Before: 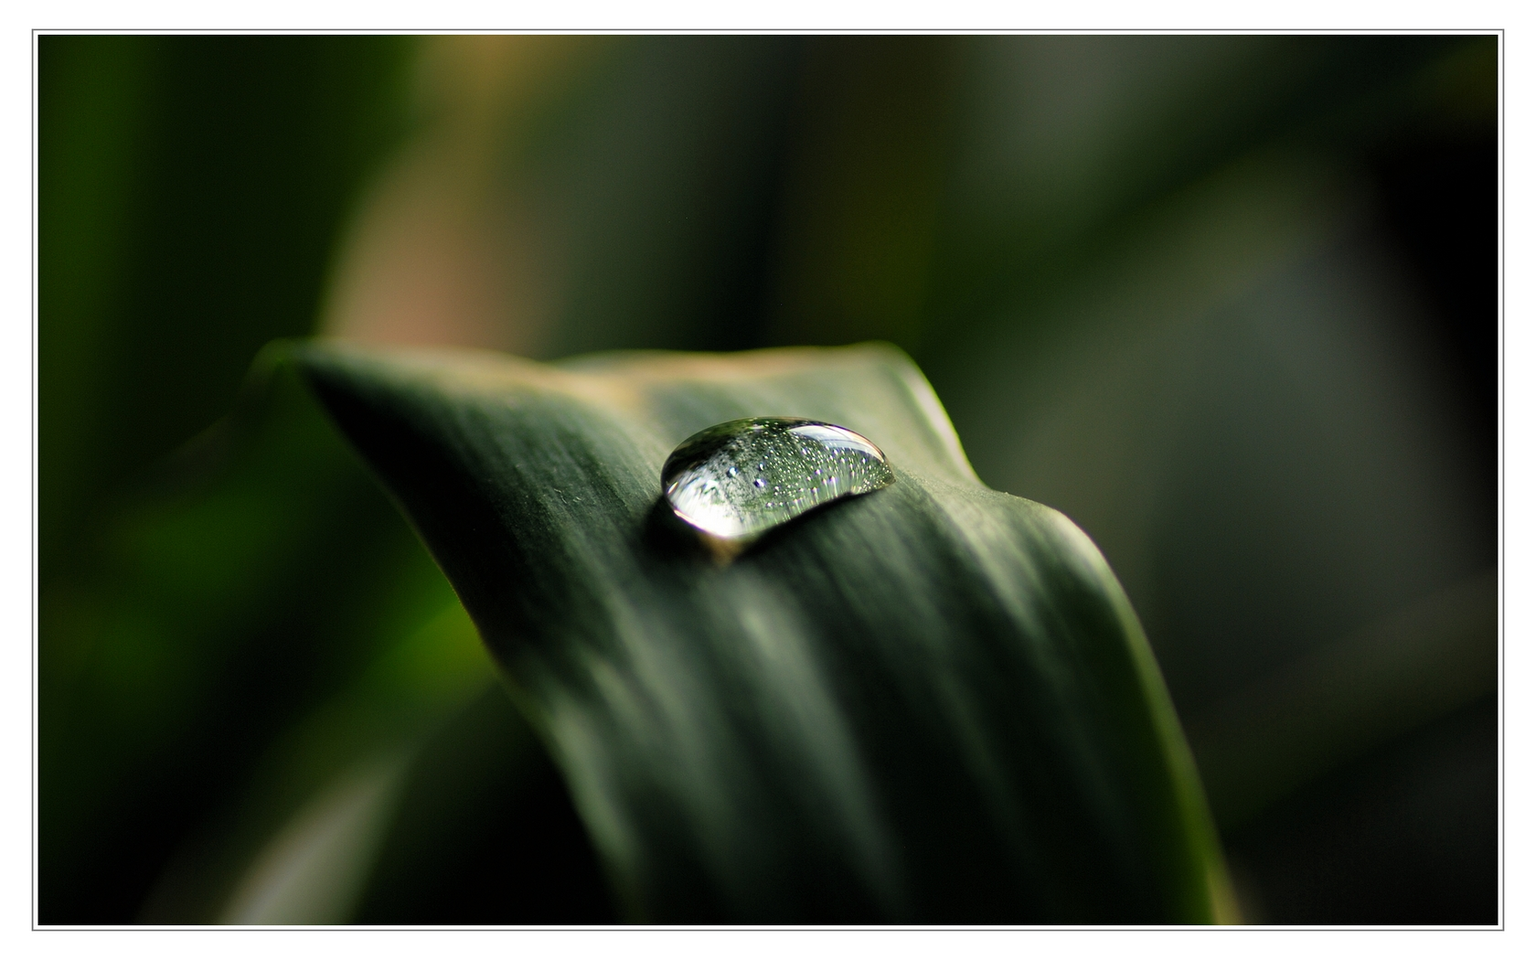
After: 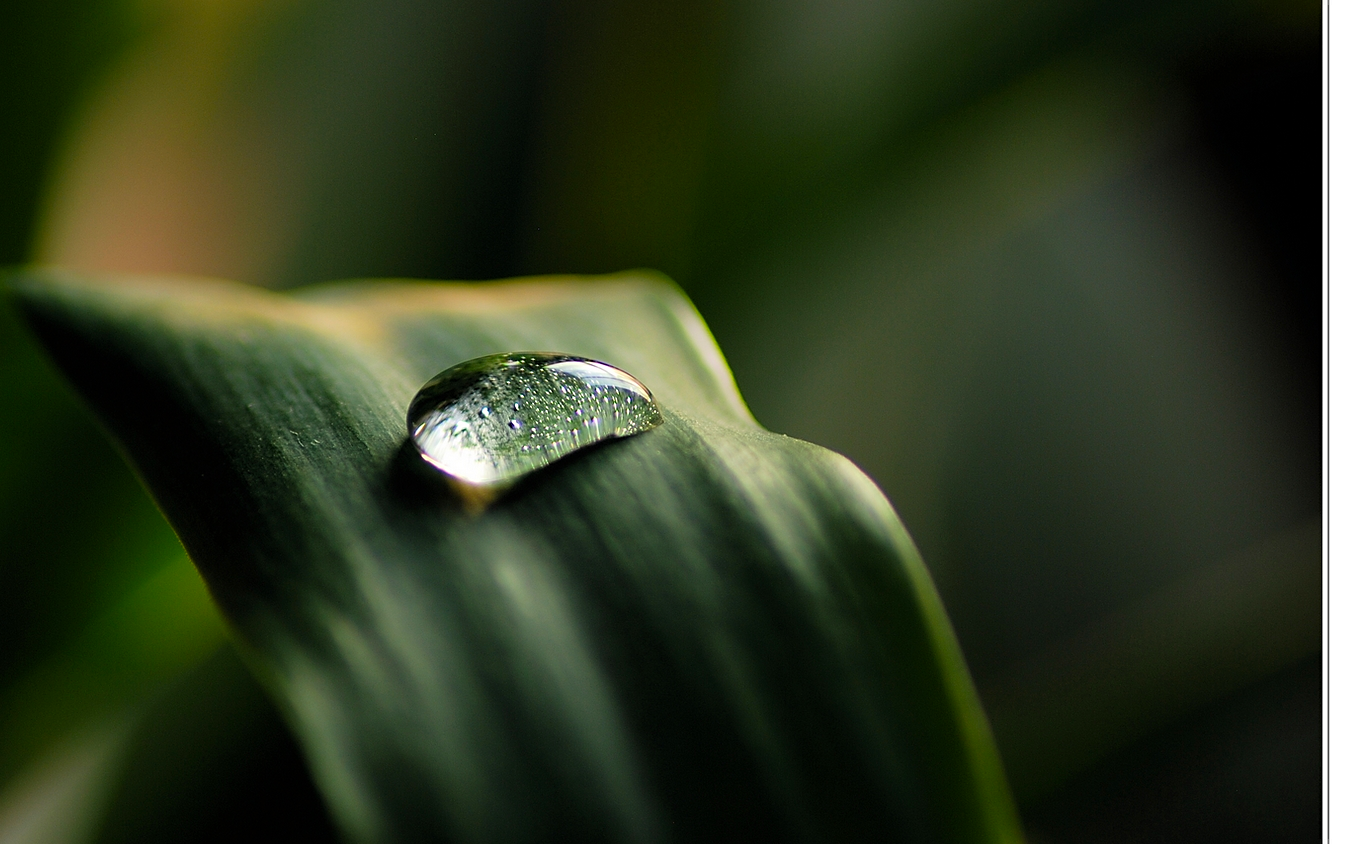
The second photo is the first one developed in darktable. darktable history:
crop: left 18.843%, top 9.906%, right 0%, bottom 9.619%
sharpen: radius 1.891, amount 0.397, threshold 1.199
color balance rgb: perceptual saturation grading › global saturation 19.639%, global vibrance 10.935%
